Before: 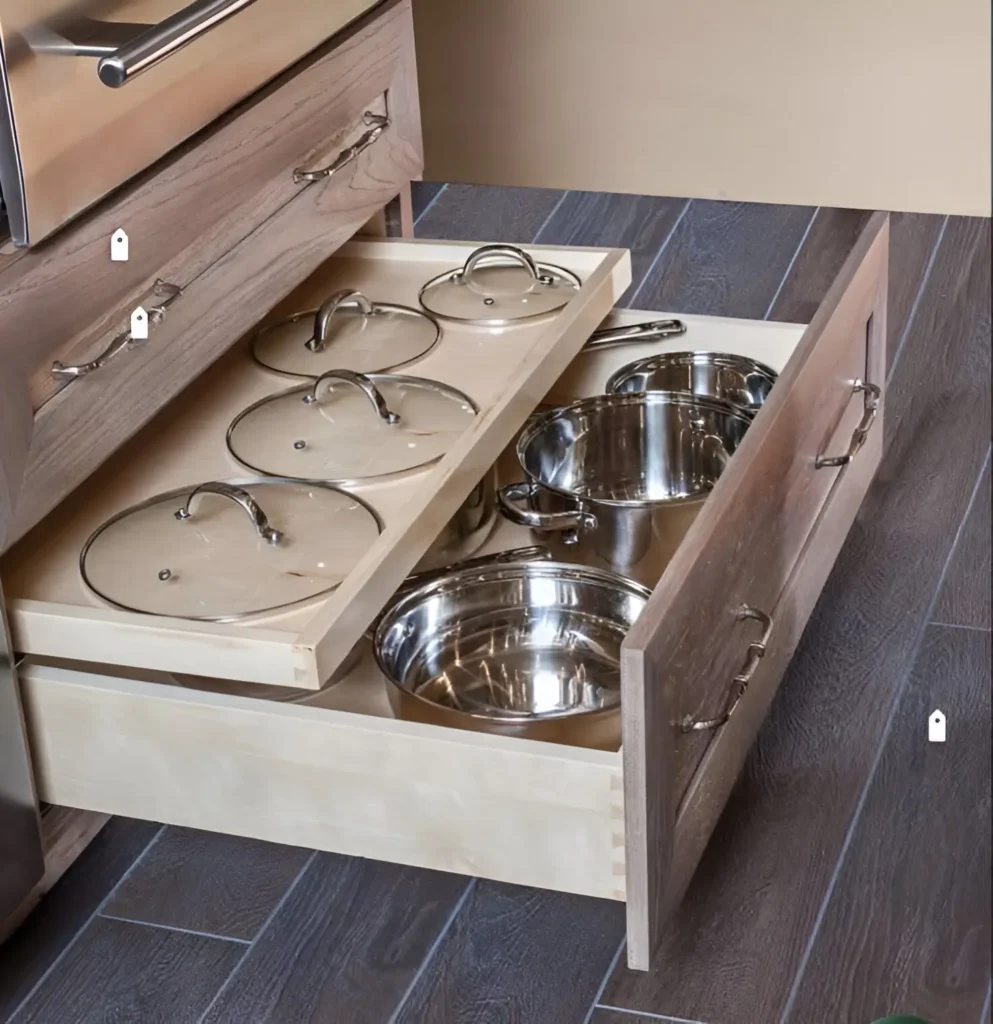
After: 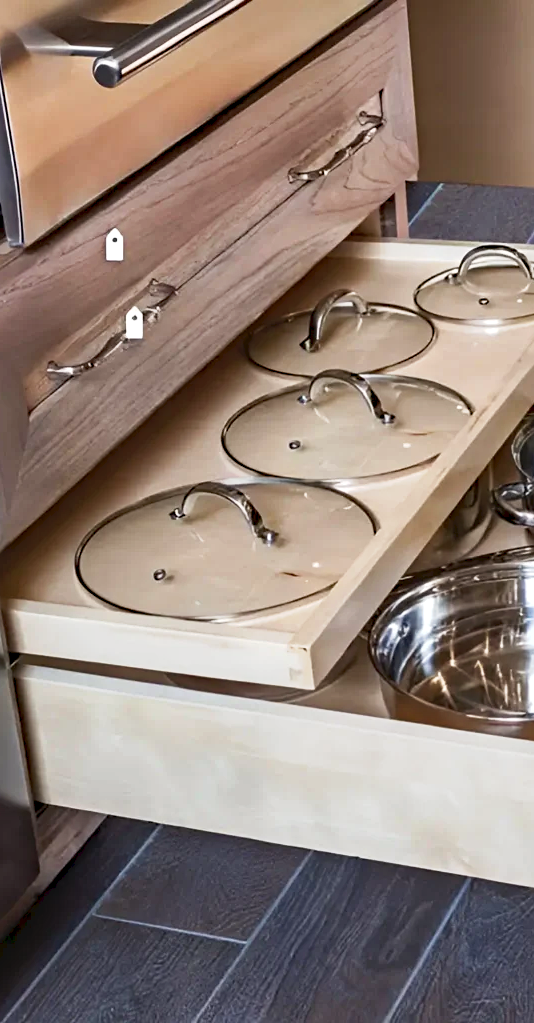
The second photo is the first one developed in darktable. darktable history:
tone curve: curves: ch0 [(0, 0) (0.003, 0.045) (0.011, 0.051) (0.025, 0.057) (0.044, 0.074) (0.069, 0.096) (0.1, 0.125) (0.136, 0.16) (0.177, 0.201) (0.224, 0.242) (0.277, 0.299) (0.335, 0.362) (0.399, 0.432) (0.468, 0.512) (0.543, 0.601) (0.623, 0.691) (0.709, 0.786) (0.801, 0.876) (0.898, 0.927) (1, 1)], preserve colors none
haze removal: strength 0.29, distance 0.25, compatibility mode true, adaptive false
sharpen: amount 0.2
crop: left 0.587%, right 45.588%, bottom 0.086%
